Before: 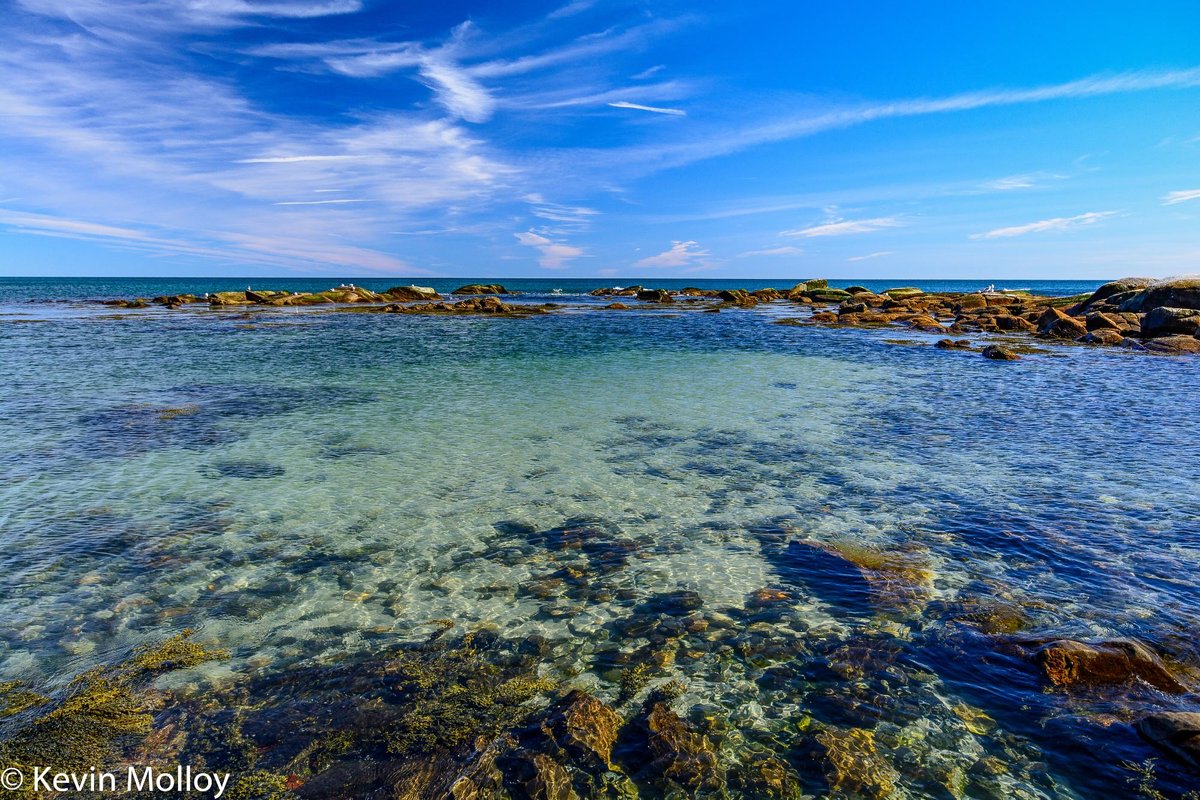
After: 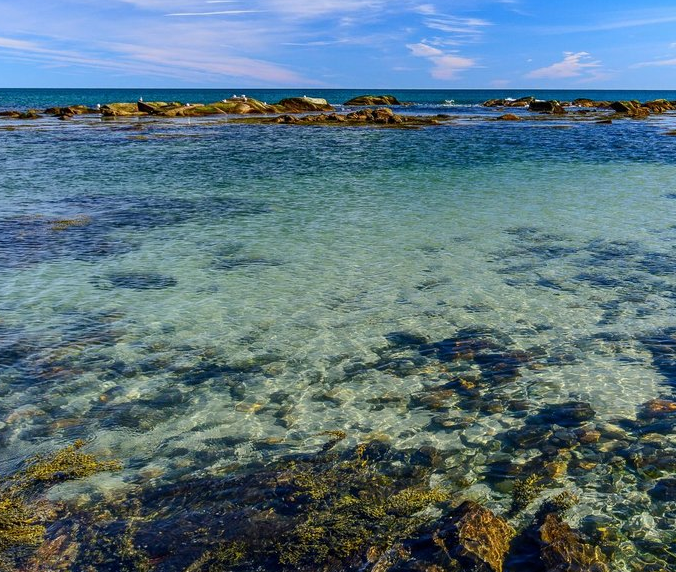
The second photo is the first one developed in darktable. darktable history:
crop: left 9.057%, top 23.73%, right 34.54%, bottom 4.663%
